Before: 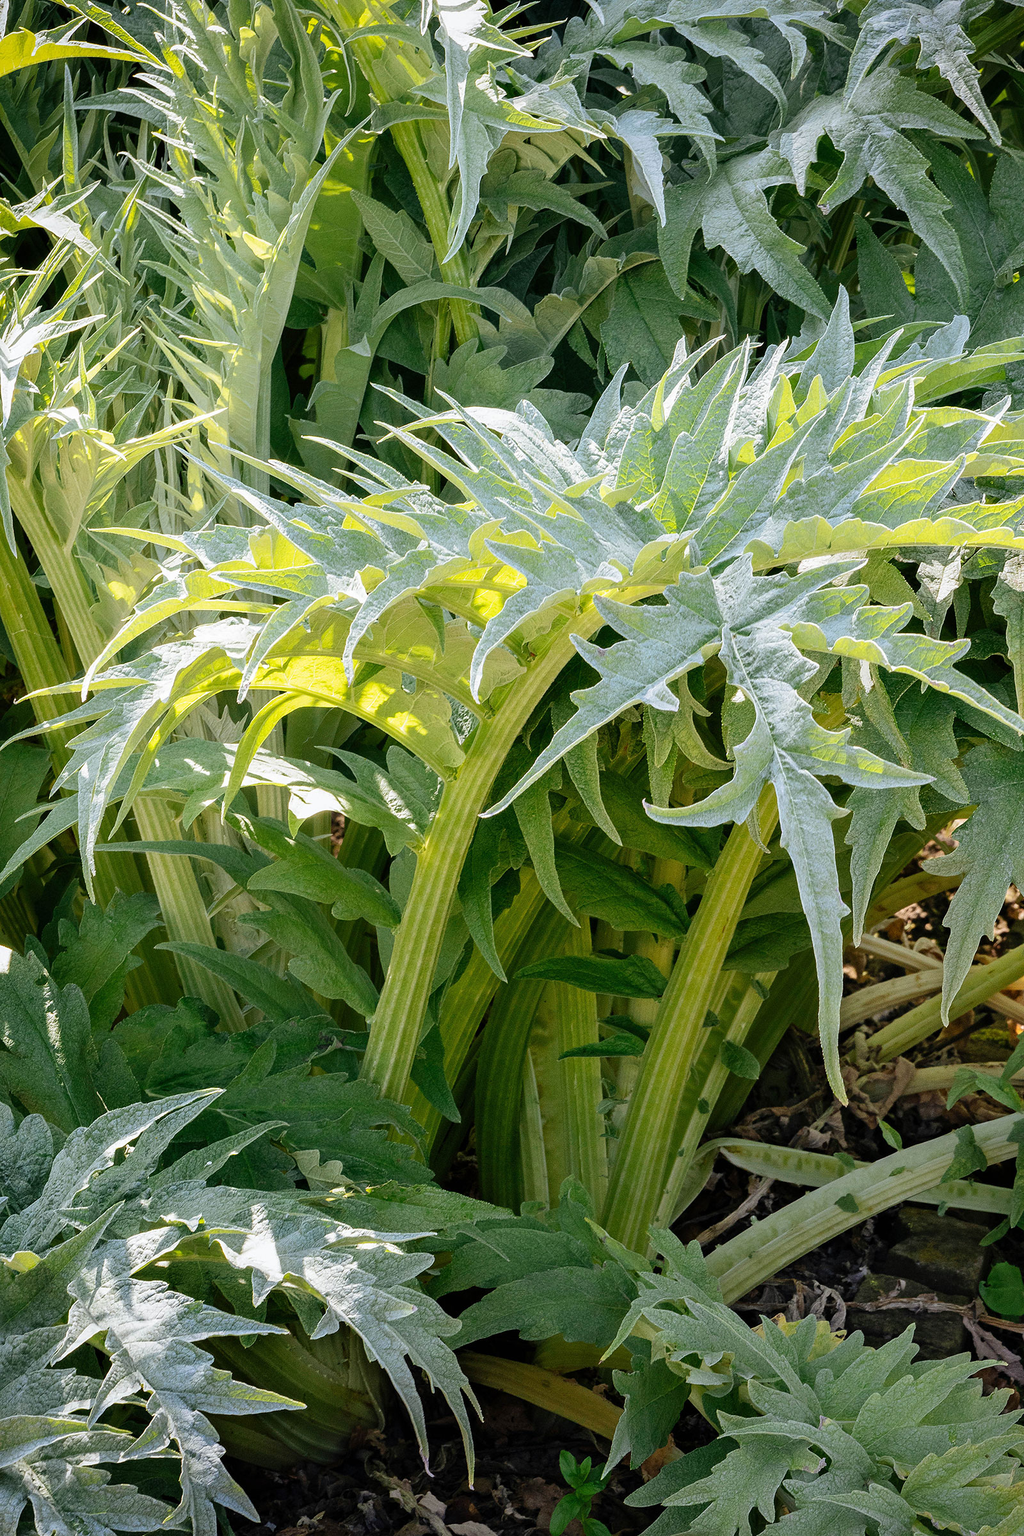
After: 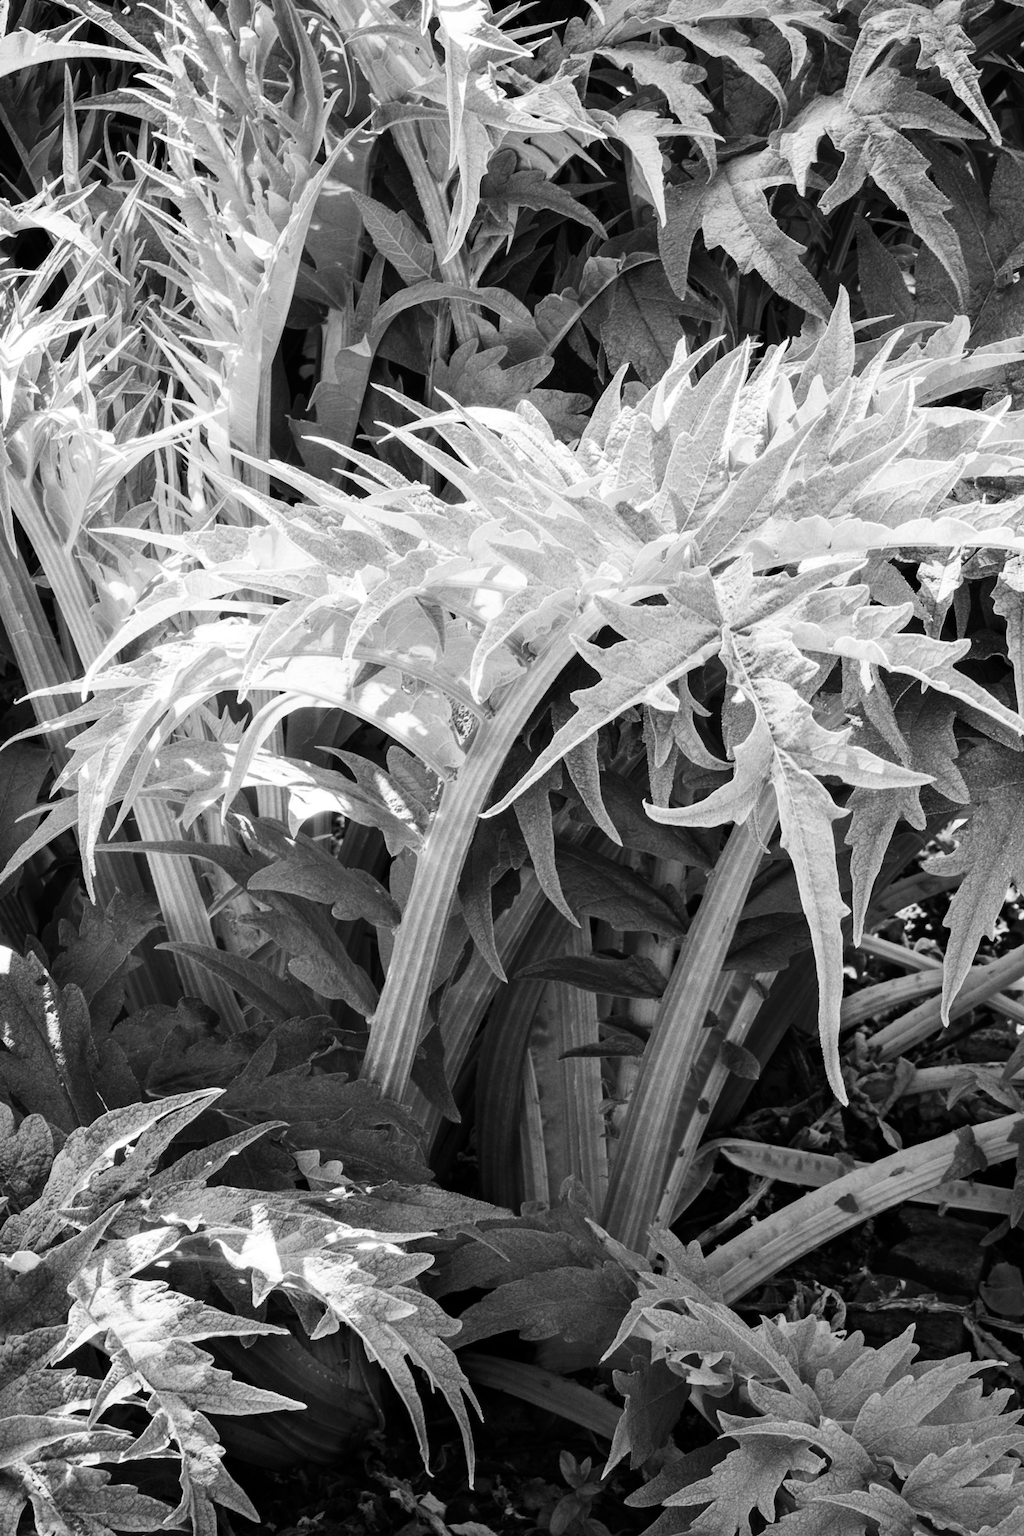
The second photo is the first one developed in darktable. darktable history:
white balance: red 1.127, blue 0.943
lowpass: radius 0.76, contrast 1.56, saturation 0, unbound 0
color balance rgb: perceptual saturation grading › global saturation 30%, global vibrance 10%
